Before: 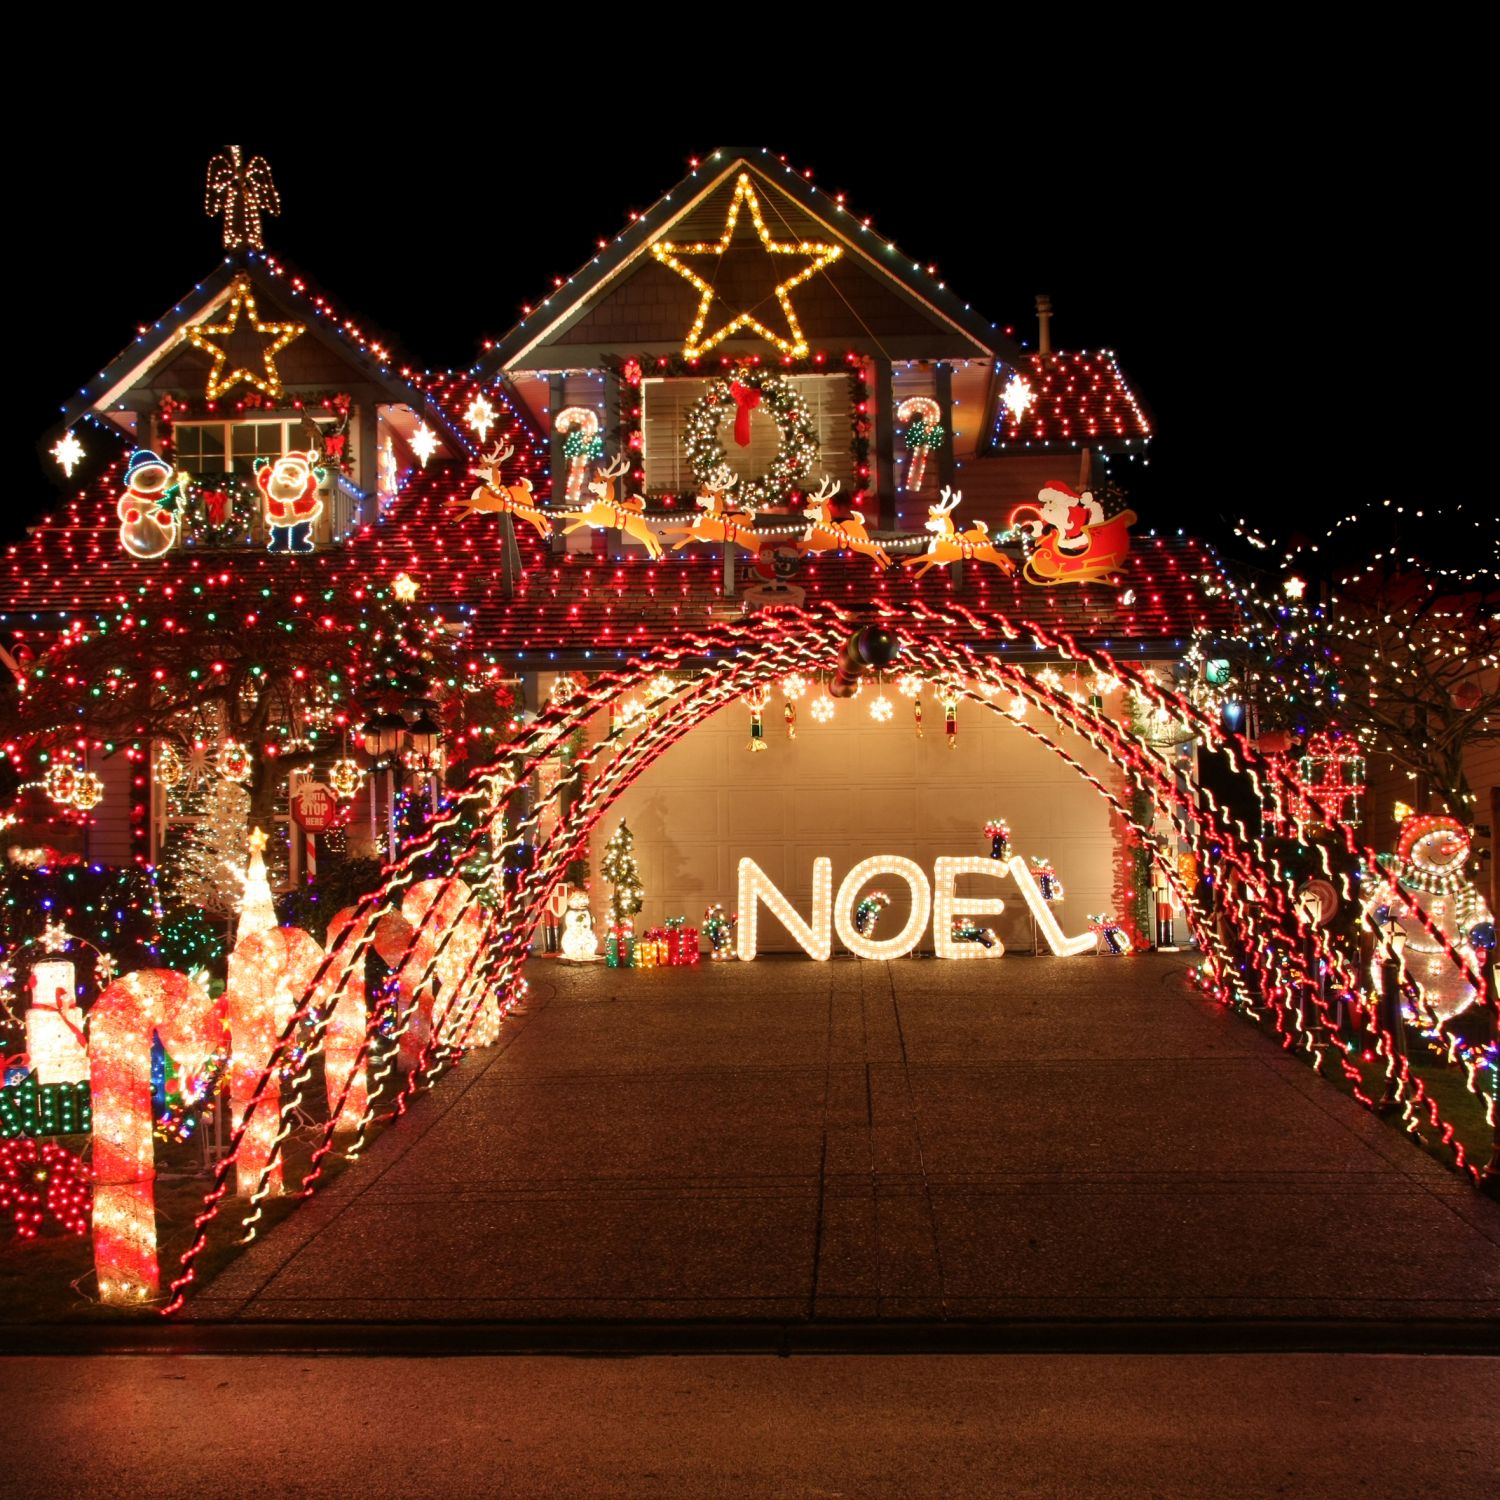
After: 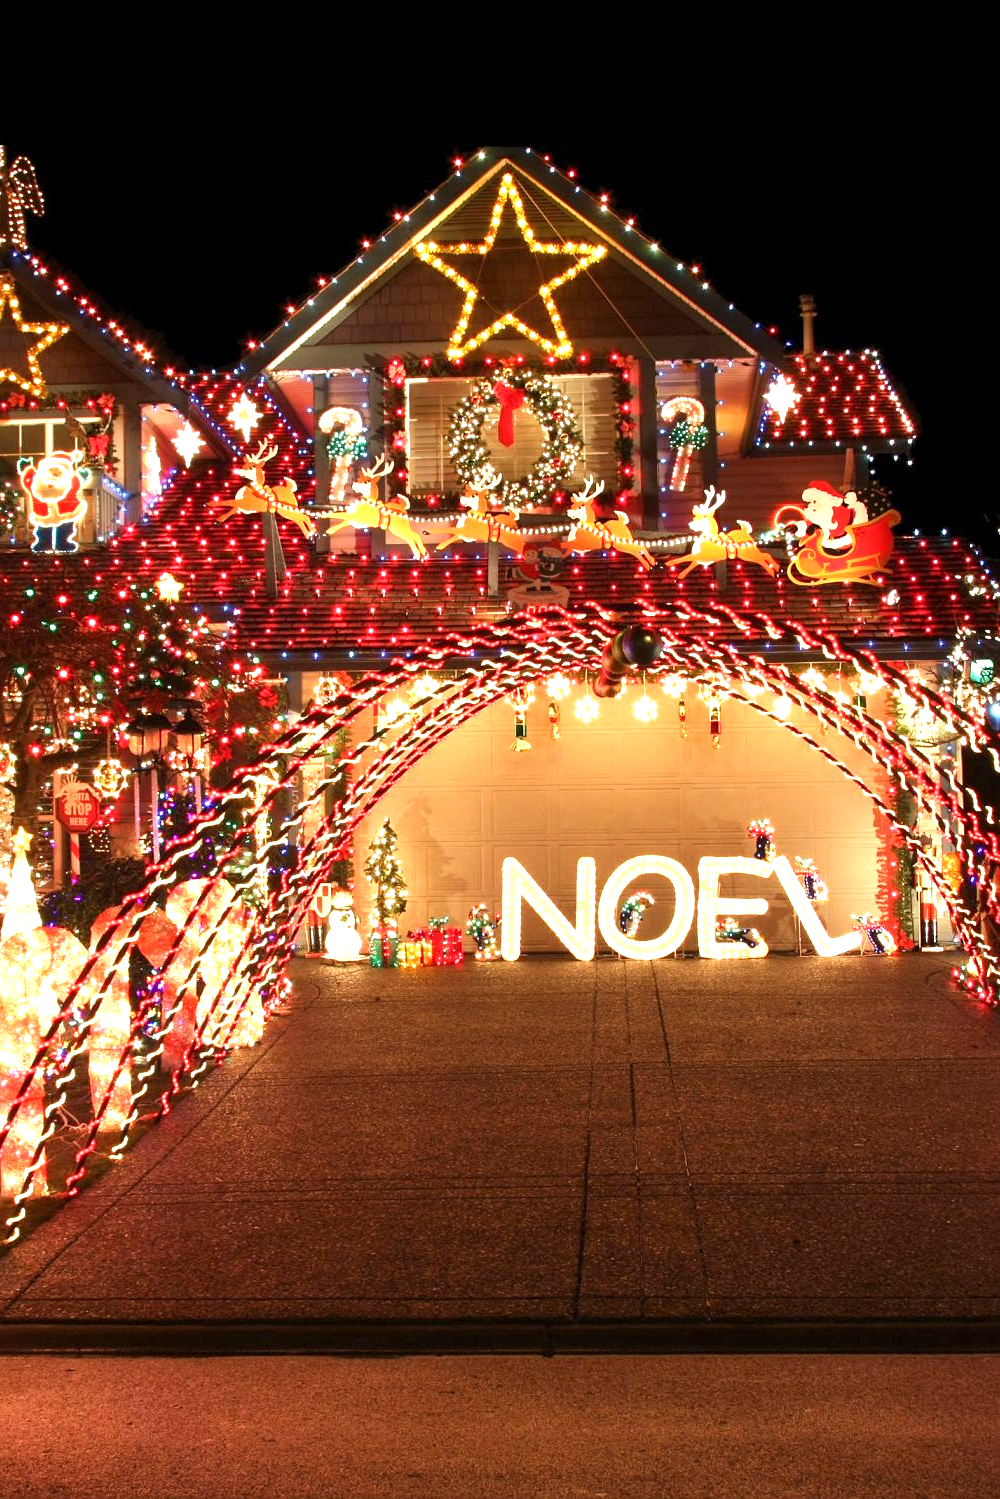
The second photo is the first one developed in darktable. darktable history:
color calibration: illuminant same as pipeline (D50), x 0.346, y 0.358, temperature 4989.71 K
crop and rotate: left 15.747%, right 17.567%
exposure: exposure 1 EV, compensate highlight preservation false
sharpen: radius 1.271, amount 0.287, threshold 0.143
